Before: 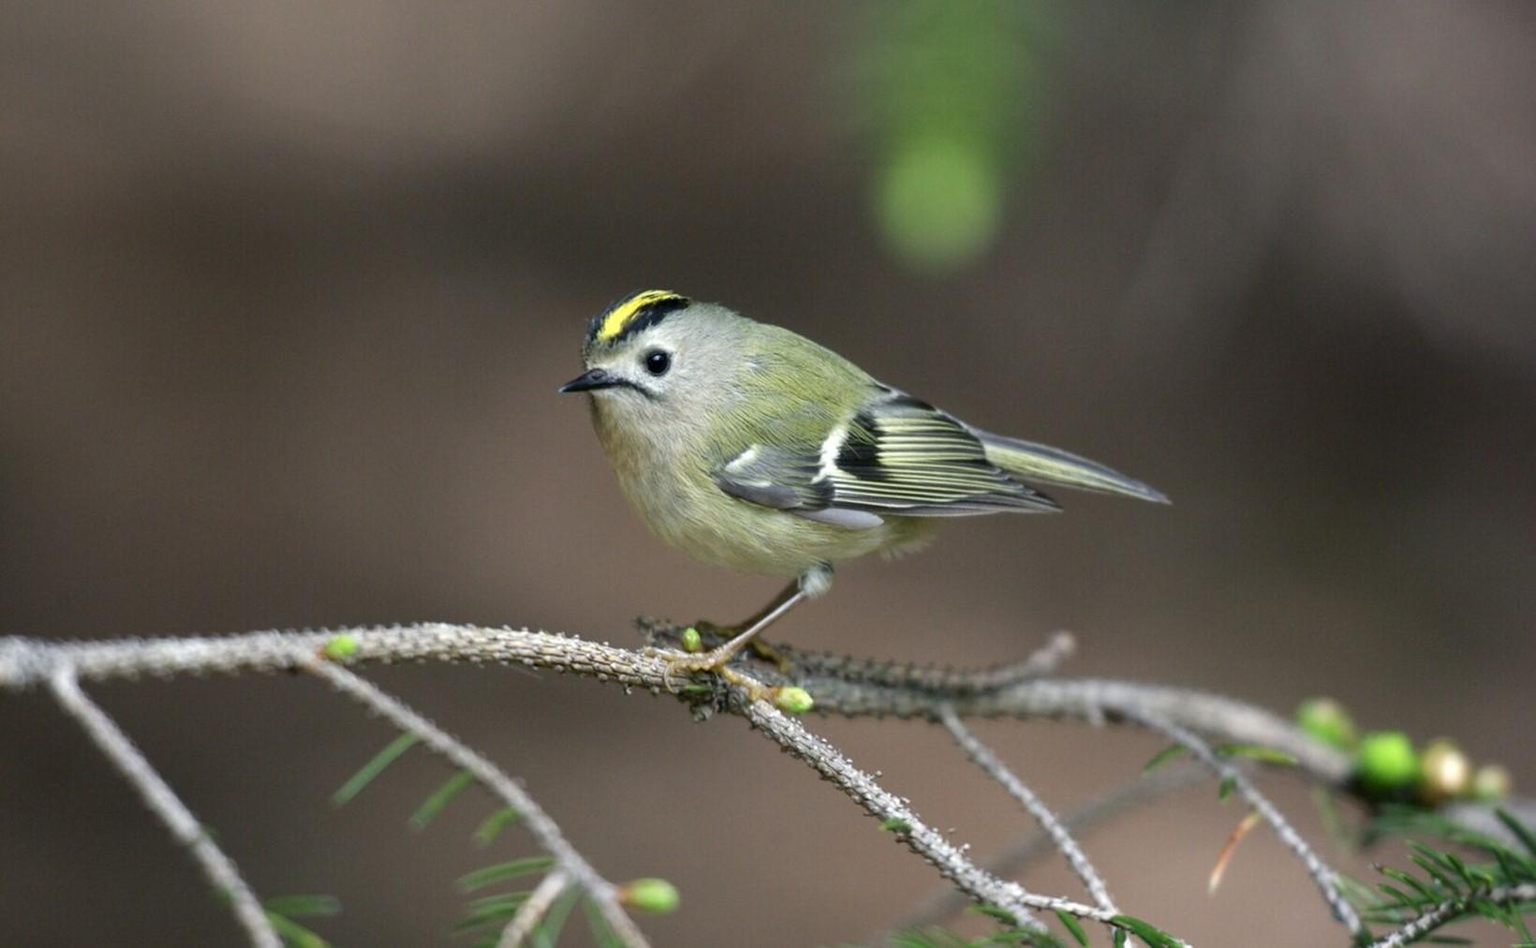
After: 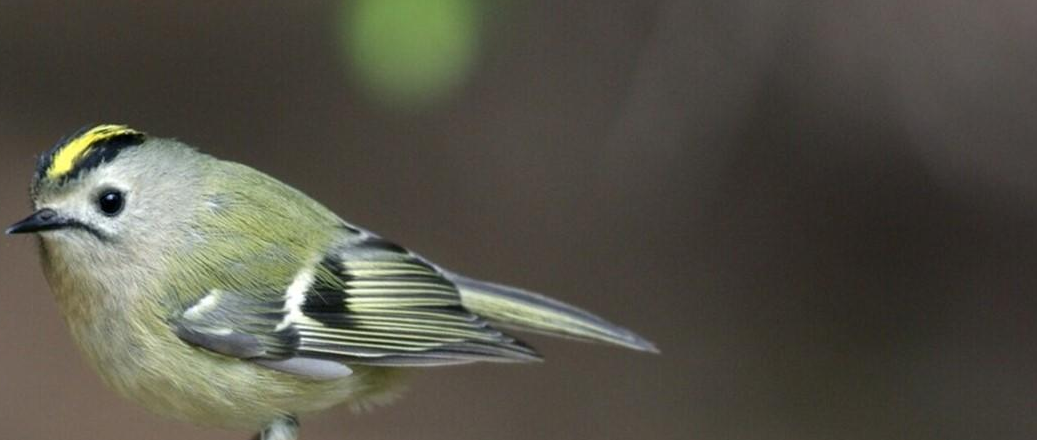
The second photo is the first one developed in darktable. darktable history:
crop: left 36.056%, top 18.34%, right 0.681%, bottom 38.116%
